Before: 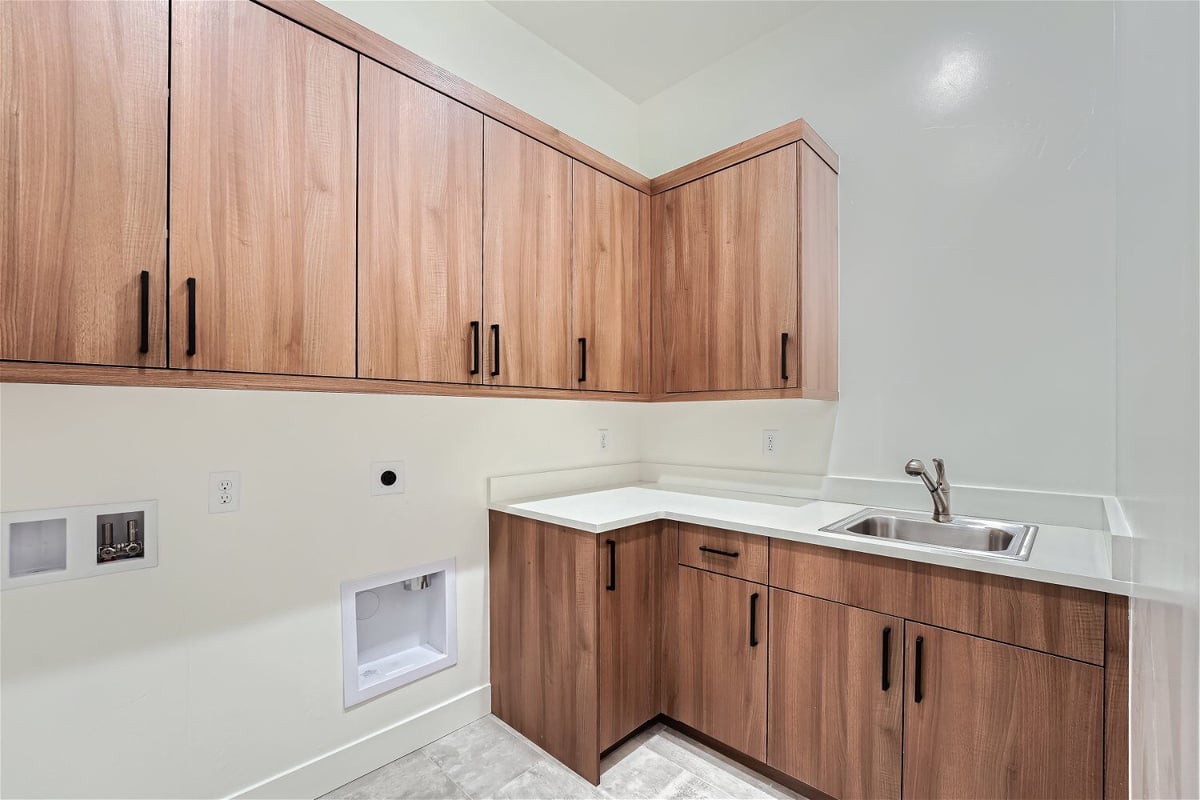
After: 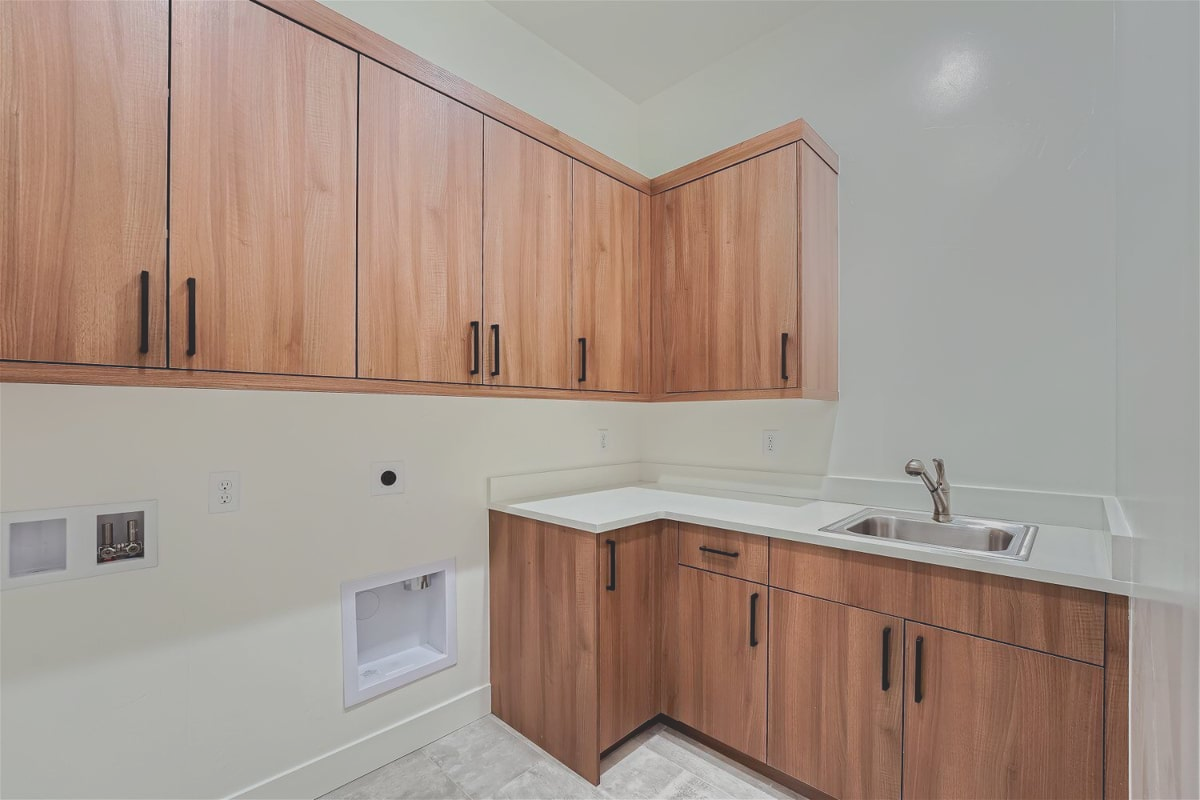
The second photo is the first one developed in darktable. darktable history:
contrast brightness saturation: contrast -0.29
